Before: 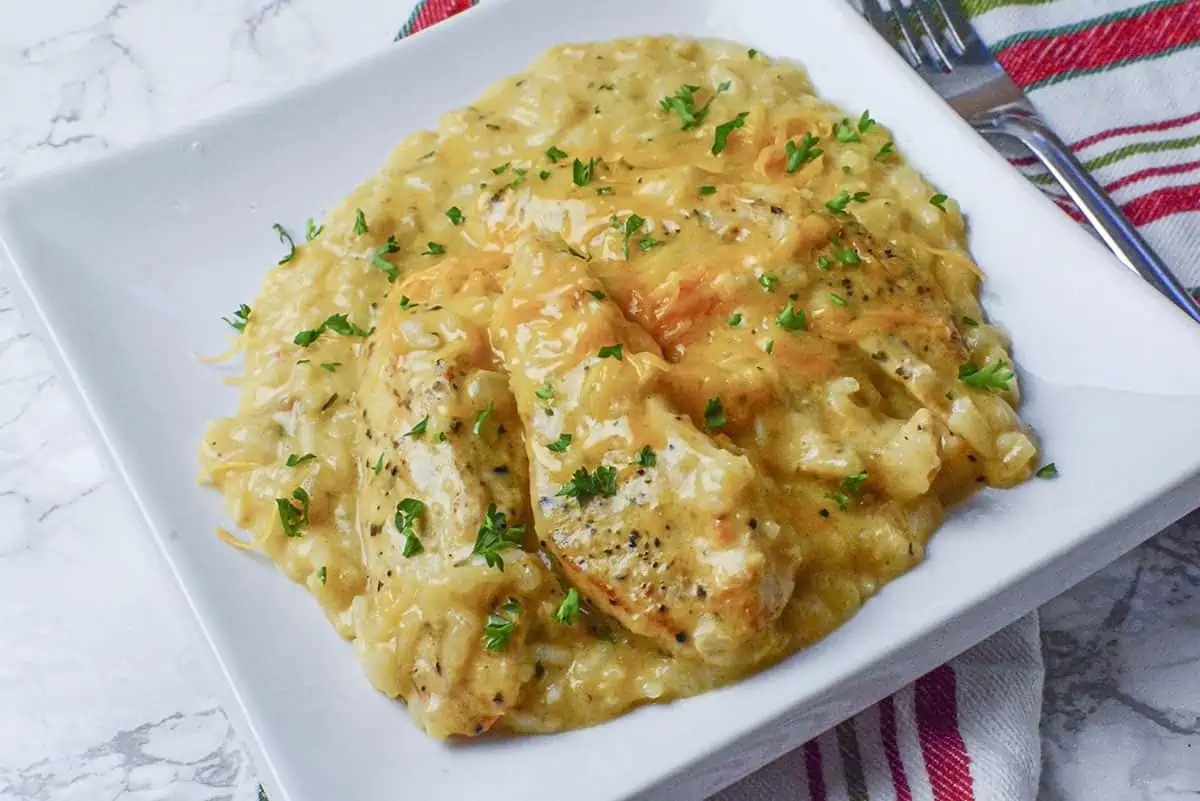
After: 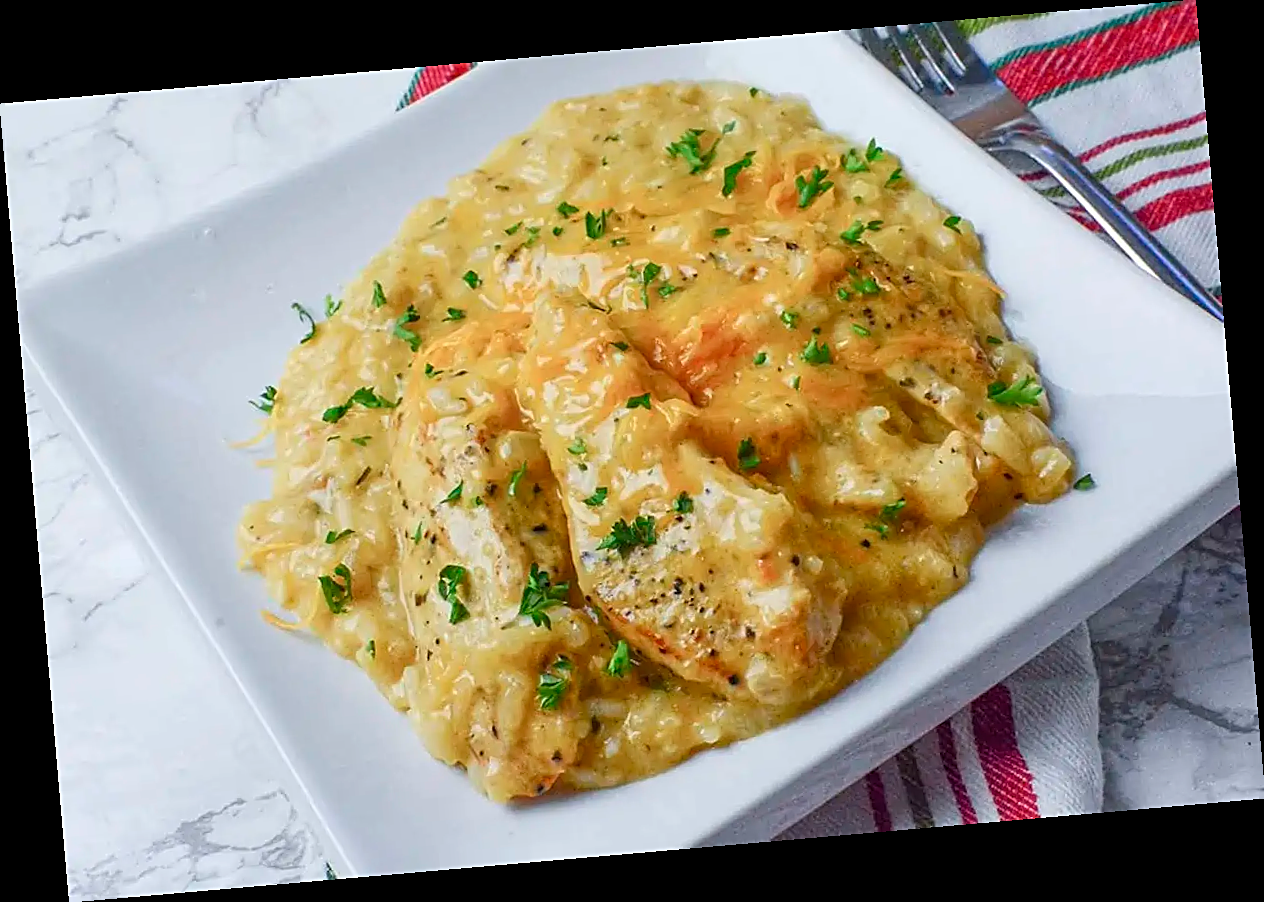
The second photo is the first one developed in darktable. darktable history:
sharpen: on, module defaults
rotate and perspective: rotation -4.98°, automatic cropping off
